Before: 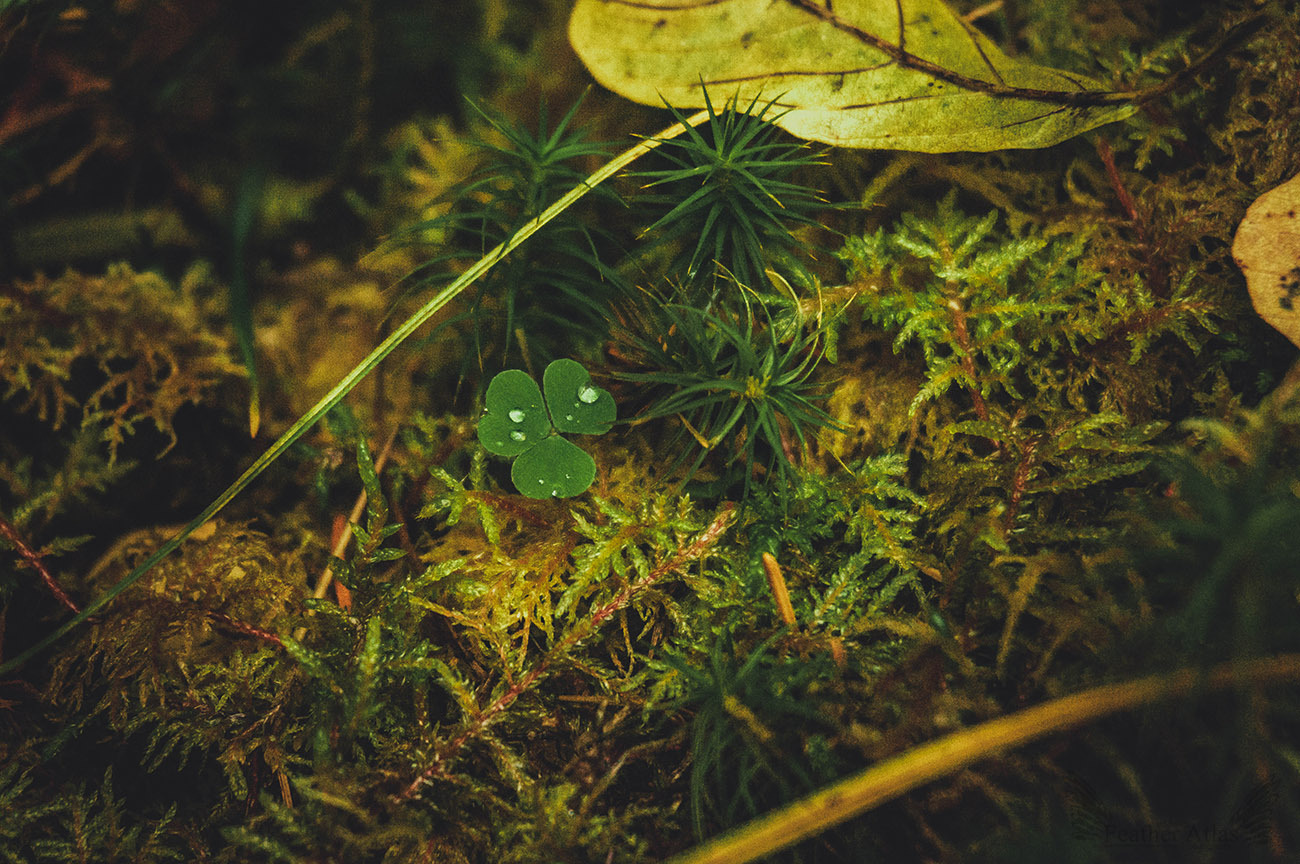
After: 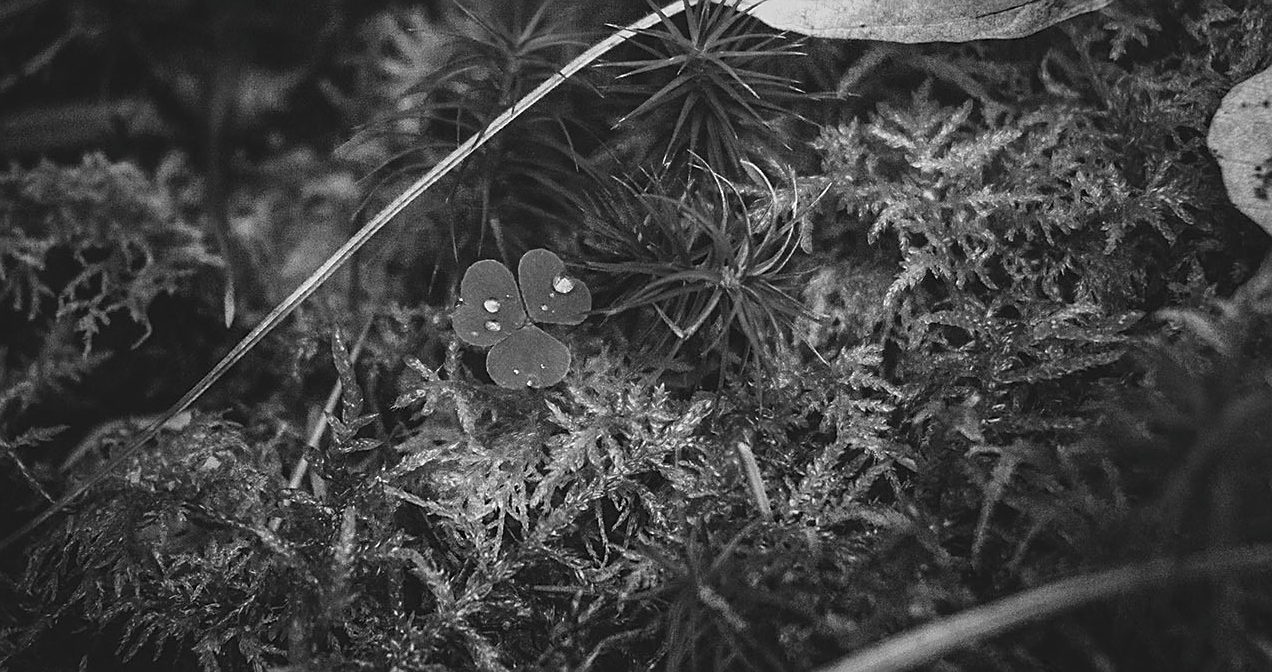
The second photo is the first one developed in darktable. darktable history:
contrast brightness saturation: saturation -0.998
crop and rotate: left 1.949%, top 12.829%, right 0.192%, bottom 9.329%
sharpen: on, module defaults
